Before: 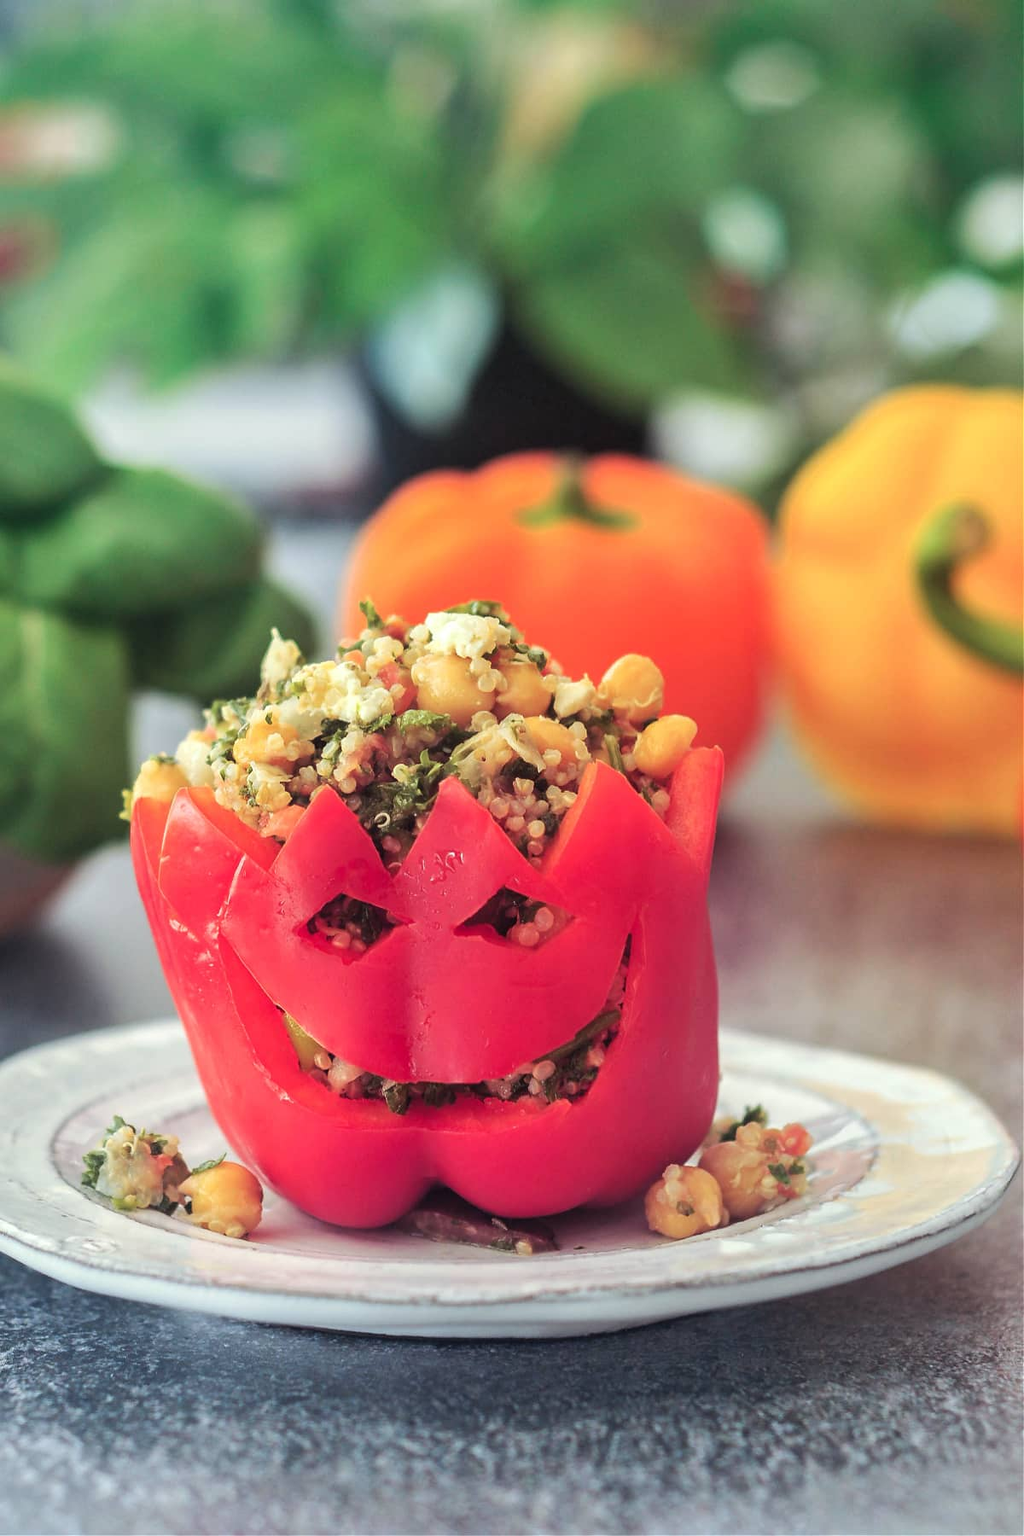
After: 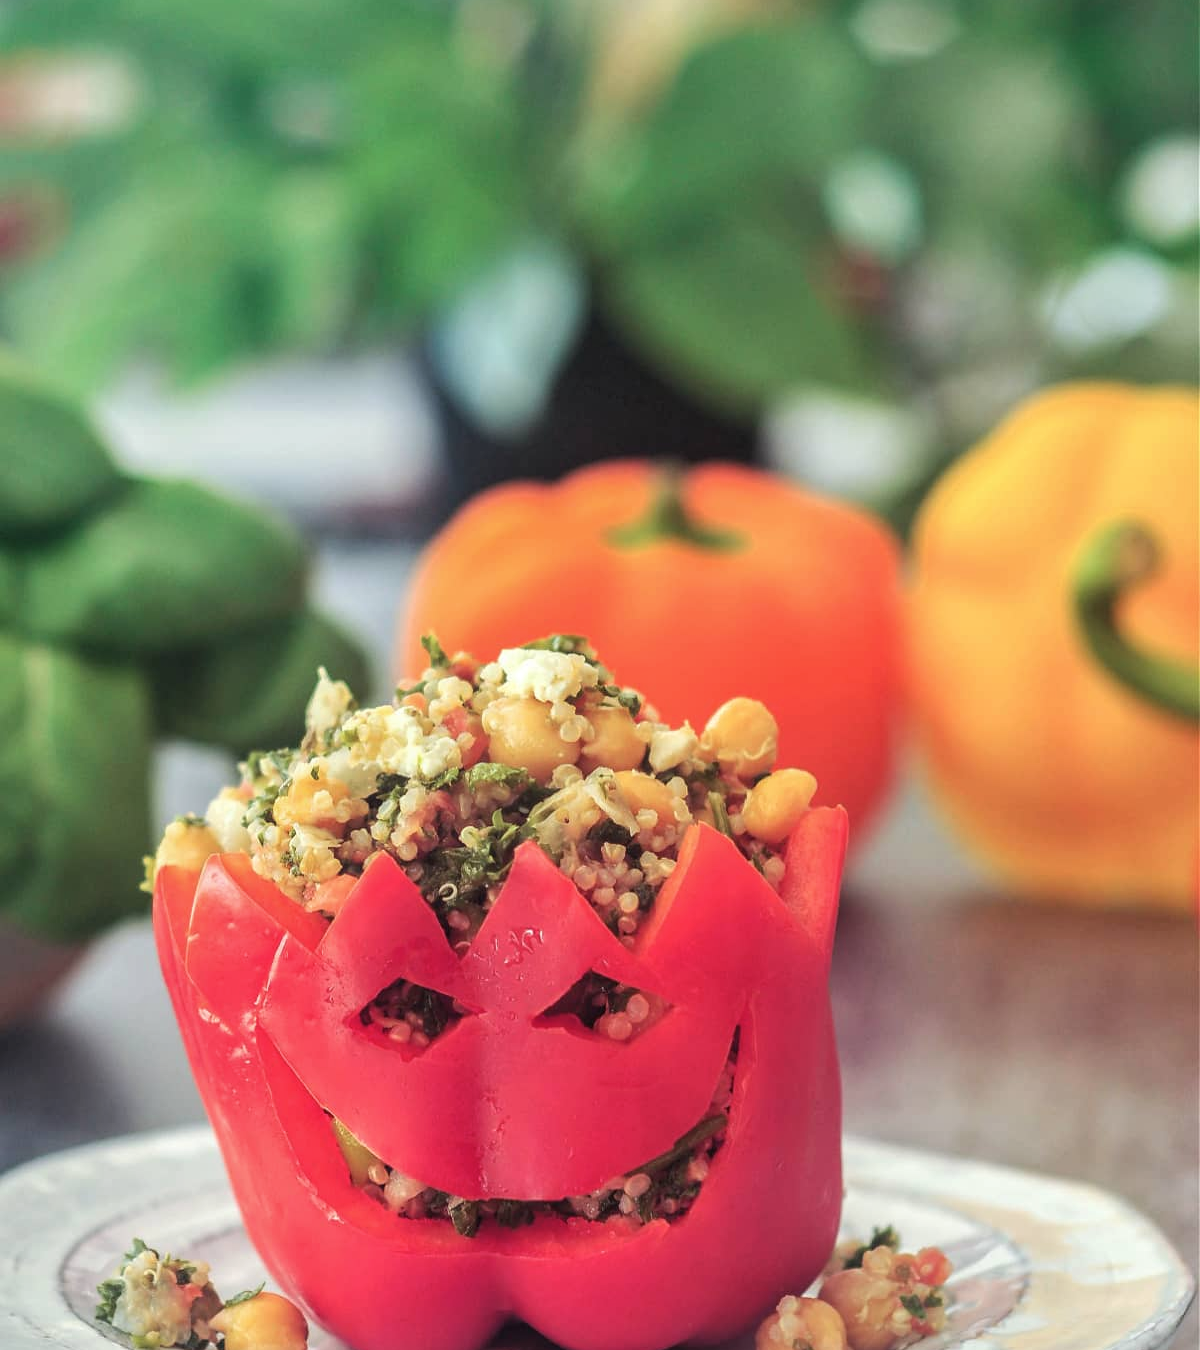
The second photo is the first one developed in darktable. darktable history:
crop: top 3.857%, bottom 21.132%
contrast brightness saturation: saturation -0.05
local contrast: detail 110%
